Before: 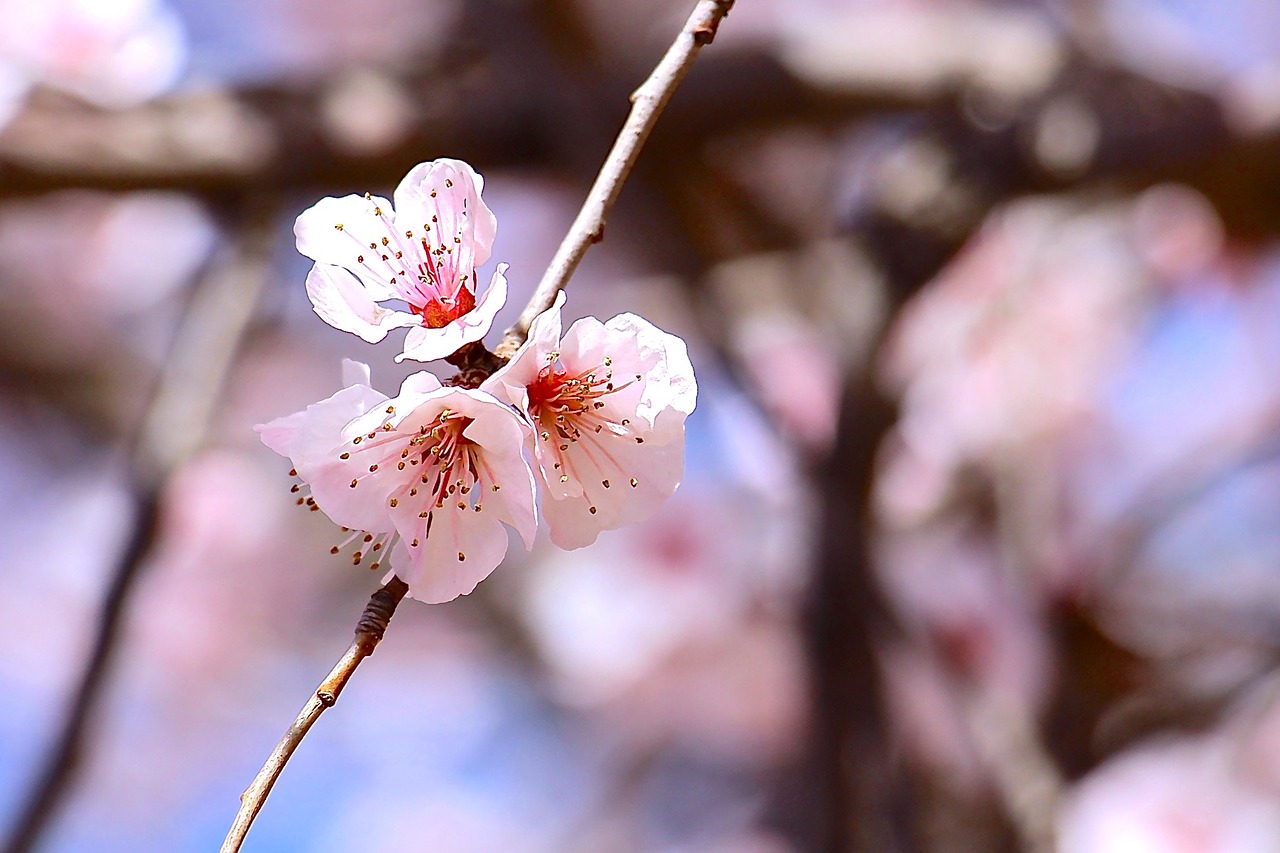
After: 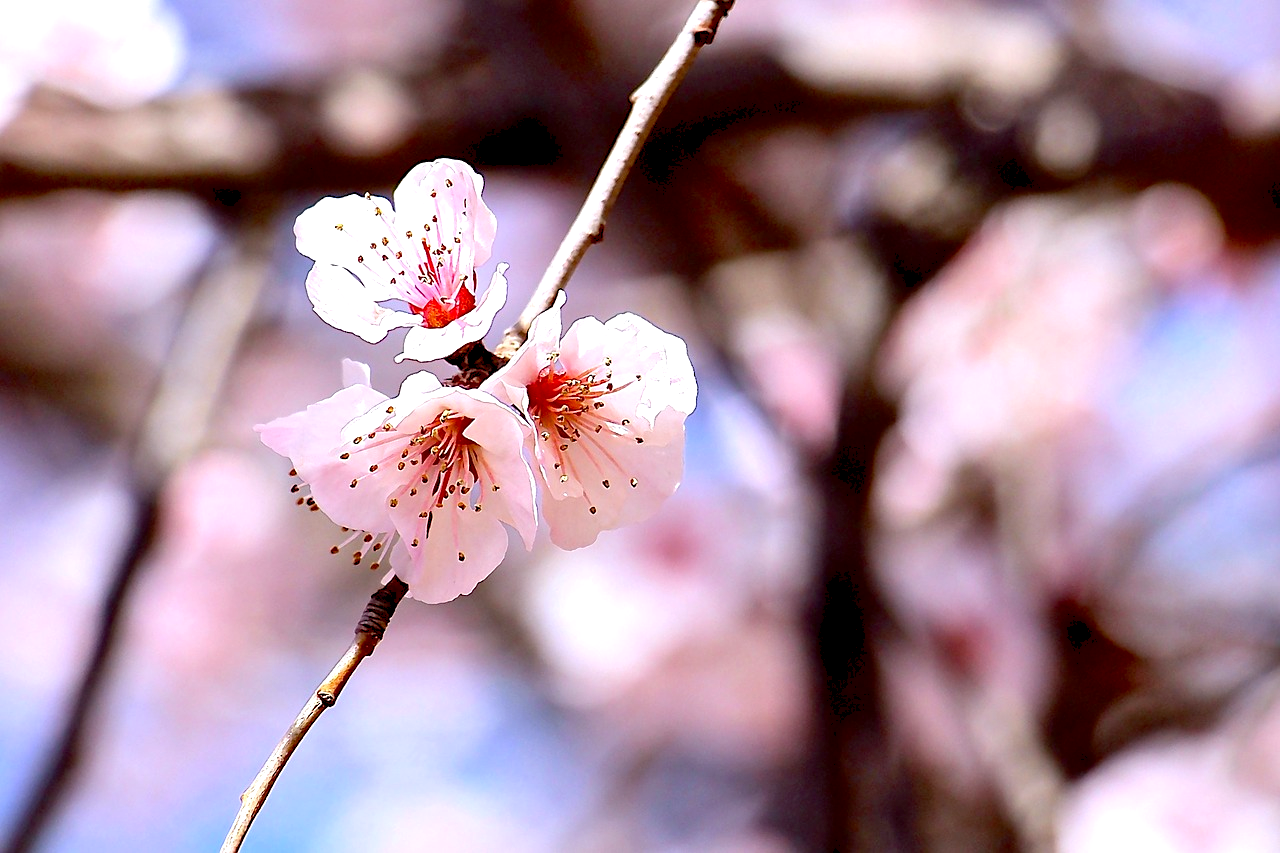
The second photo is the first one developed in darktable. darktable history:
exposure: black level correction 0.011, exposure -0.483 EV, compensate exposure bias true, compensate highlight preservation false
levels: levels [0, 0.394, 0.787]
